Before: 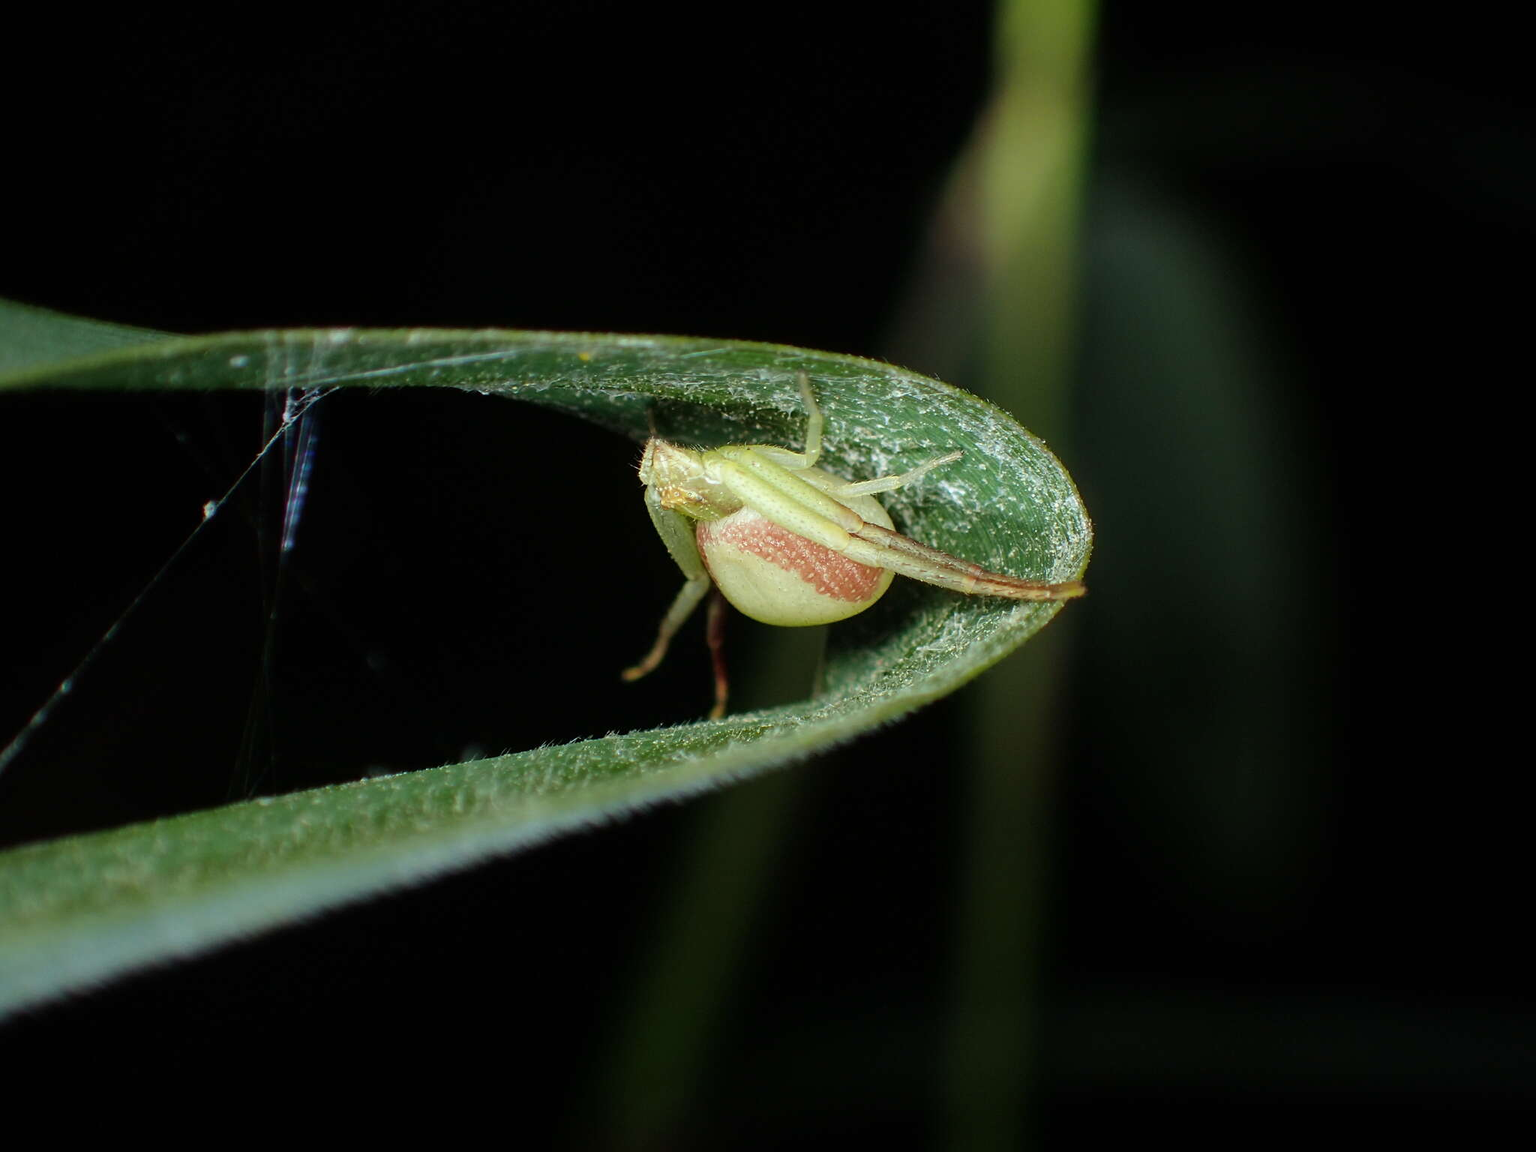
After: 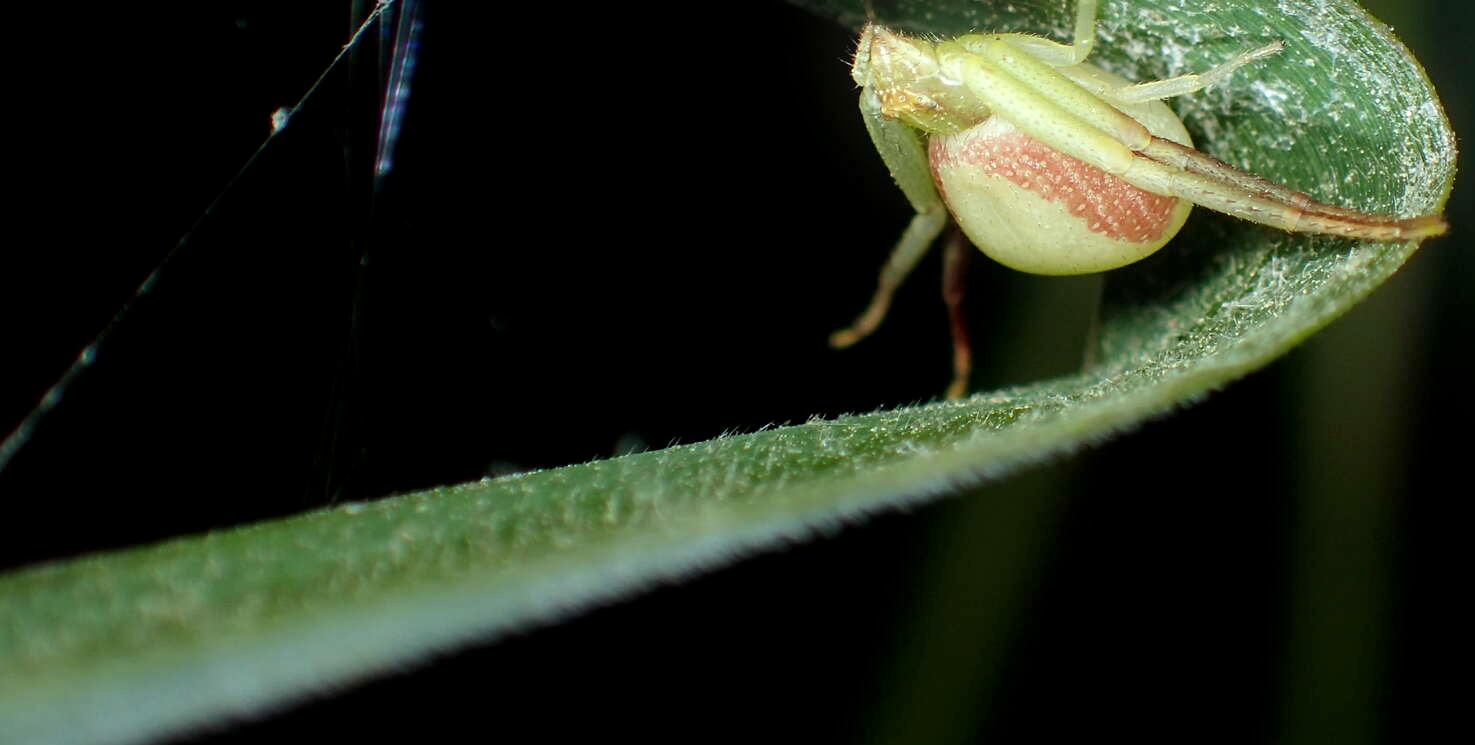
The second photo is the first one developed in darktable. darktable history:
crop: top 36.498%, right 27.964%, bottom 14.995%
exposure: black level correction 0.002, exposure 0.15 EV, compensate highlight preservation false
bloom: size 15%, threshold 97%, strength 7%
